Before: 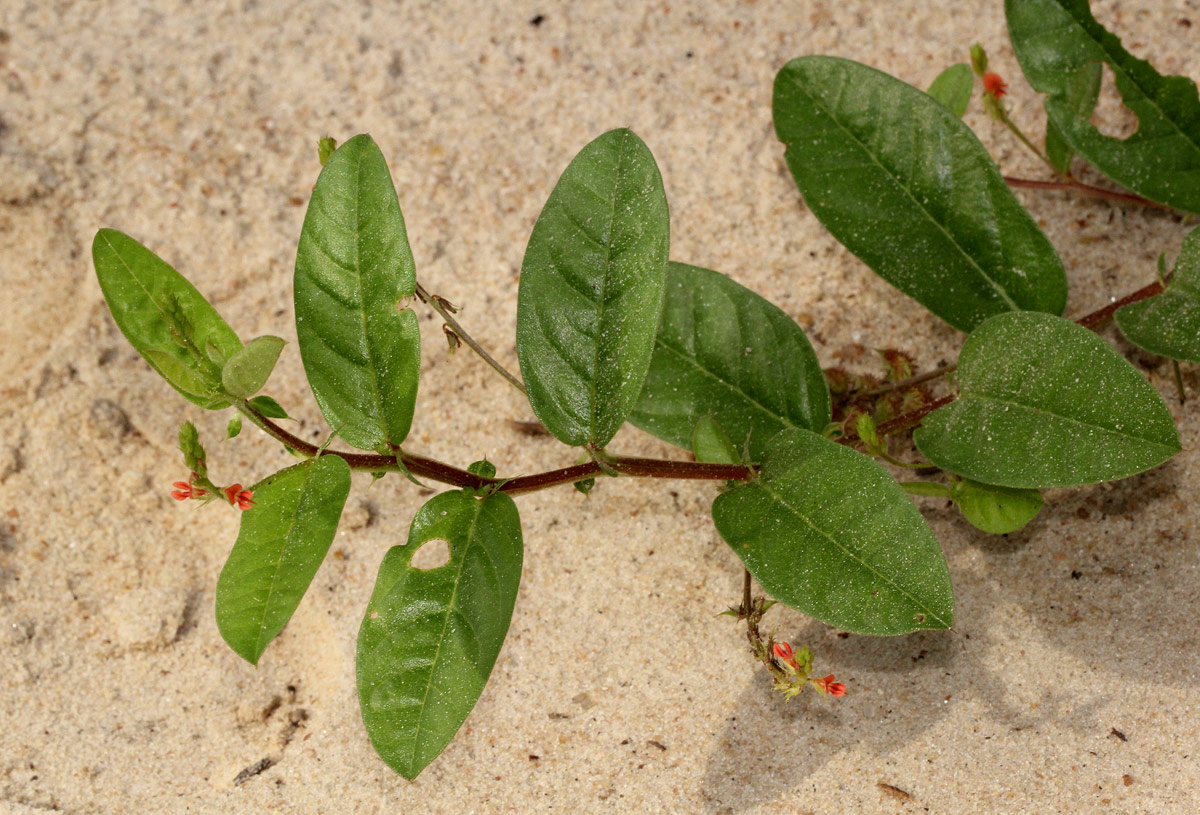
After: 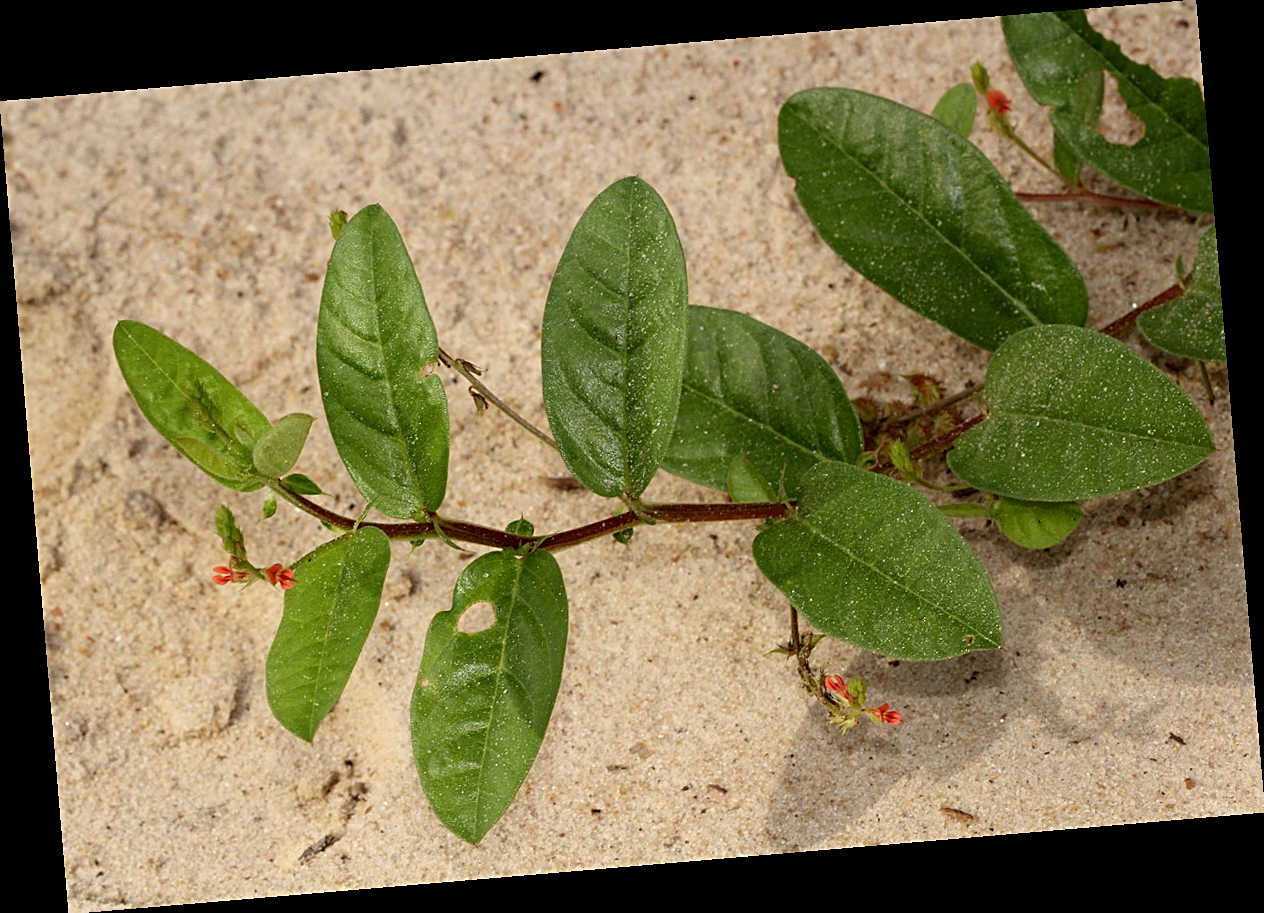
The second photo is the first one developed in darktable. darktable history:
rotate and perspective: rotation -4.86°, automatic cropping off
sharpen: on, module defaults
